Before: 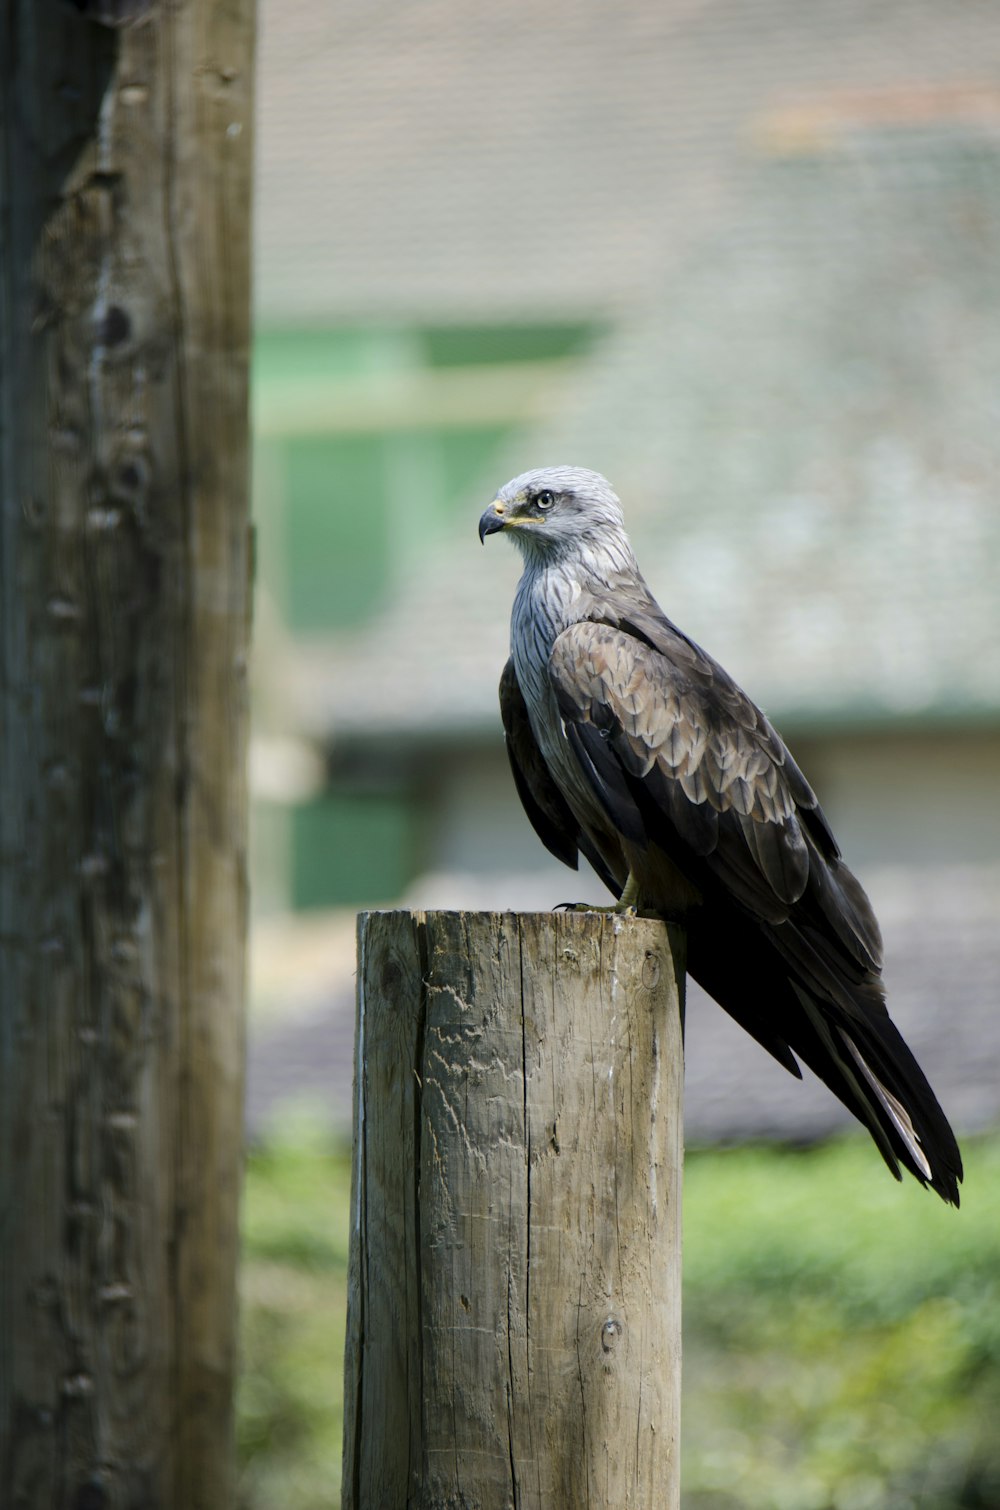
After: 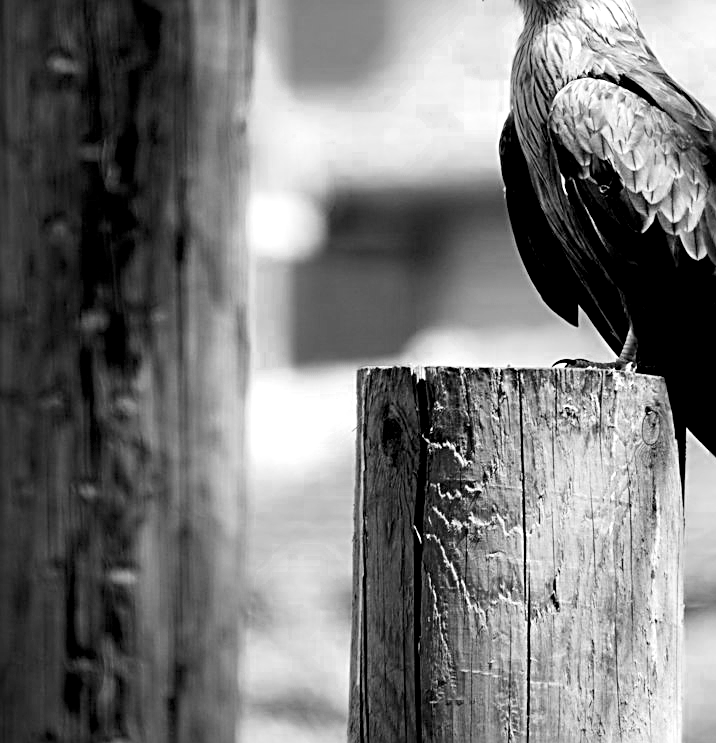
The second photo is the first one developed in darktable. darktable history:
crop: top 36.039%, right 28.307%, bottom 14.691%
sharpen: radius 2.711, amount 0.661
color zones: curves: ch0 [(0.002, 0.593) (0.143, 0.417) (0.285, 0.541) (0.455, 0.289) (0.608, 0.327) (0.727, 0.283) (0.869, 0.571) (1, 0.603)]; ch1 [(0, 0) (0.143, 0) (0.286, 0) (0.429, 0) (0.571, 0) (0.714, 0) (0.857, 0)]
exposure: black level correction 0.012, exposure 0.692 EV, compensate exposure bias true, compensate highlight preservation false
local contrast: mode bilateral grid, contrast 20, coarseness 49, detail 102%, midtone range 0.2
contrast brightness saturation: contrast 0.153, brightness 0.047
color balance rgb: global offset › chroma 0.157%, global offset › hue 253.44°, perceptual saturation grading › global saturation 17.532%
